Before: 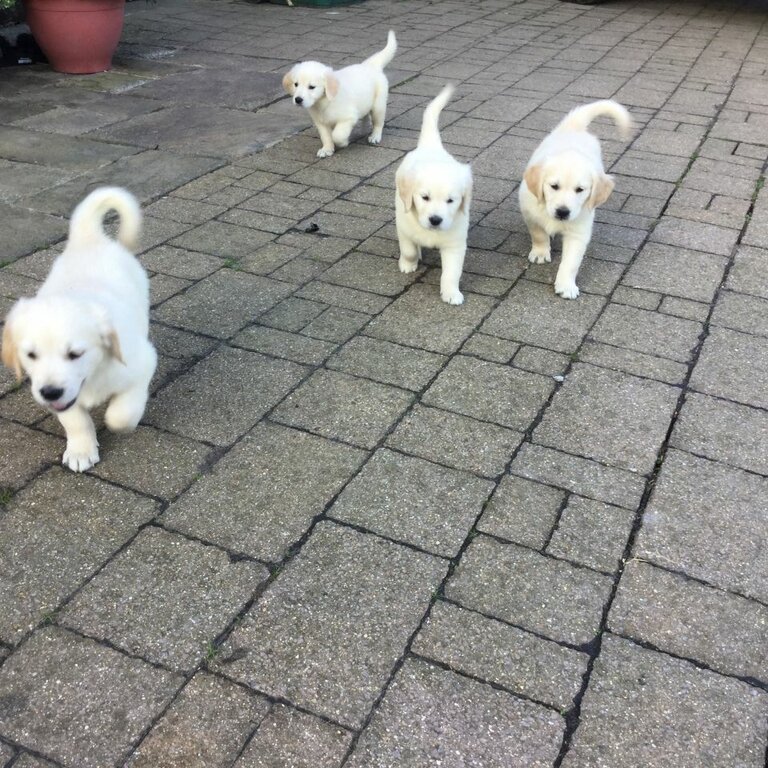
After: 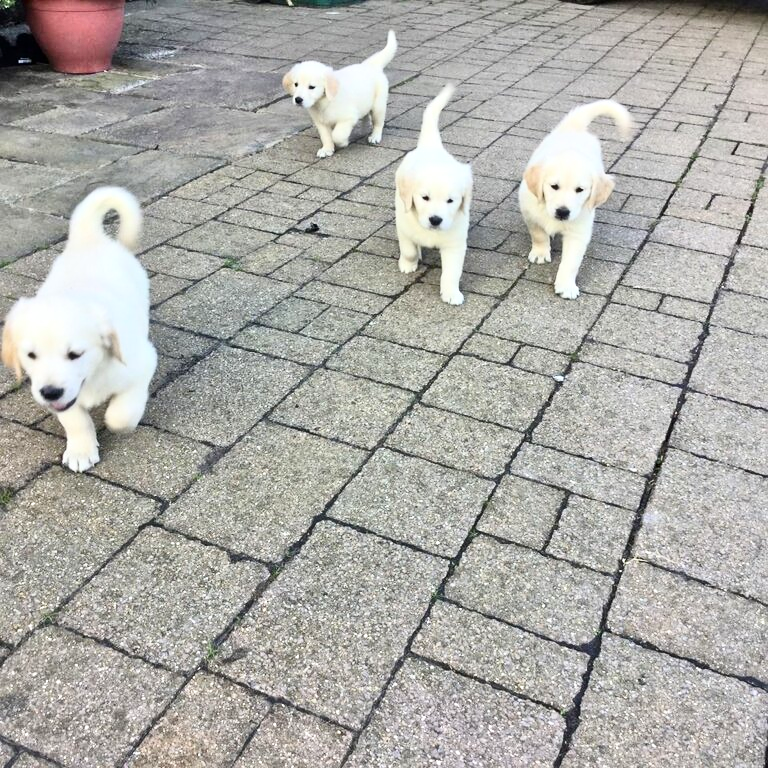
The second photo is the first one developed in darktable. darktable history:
contrast brightness saturation: contrast 0.28
sharpen: amount 0.2
tone equalizer: -7 EV 0.15 EV, -6 EV 0.6 EV, -5 EV 1.15 EV, -4 EV 1.33 EV, -3 EV 1.15 EV, -2 EV 0.6 EV, -1 EV 0.15 EV, mask exposure compensation -0.5 EV
